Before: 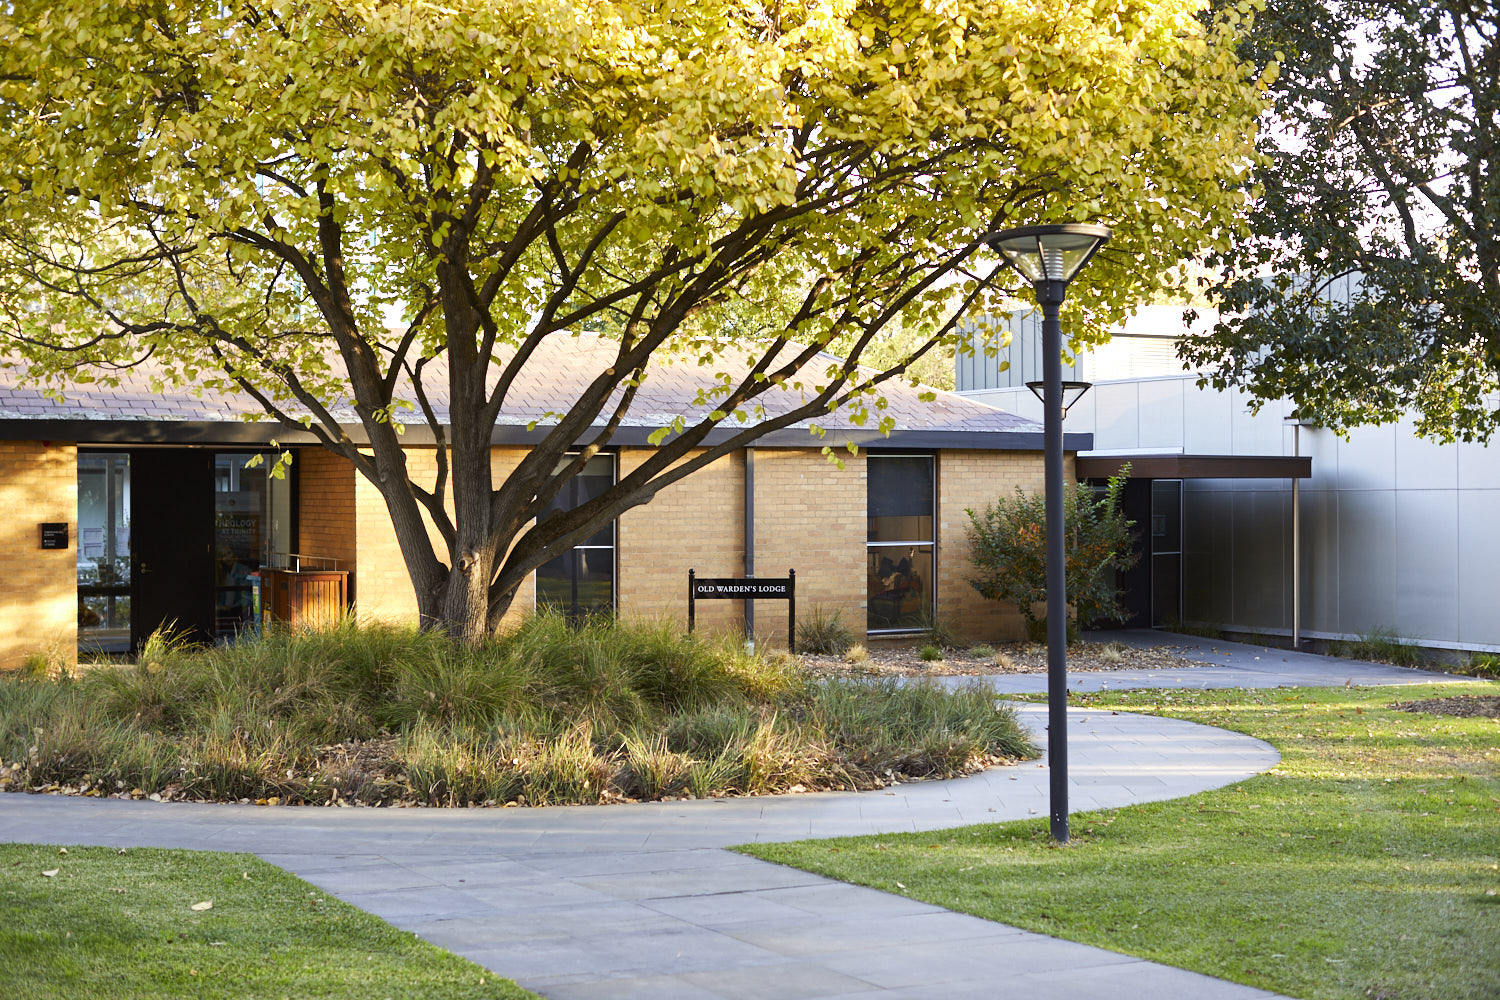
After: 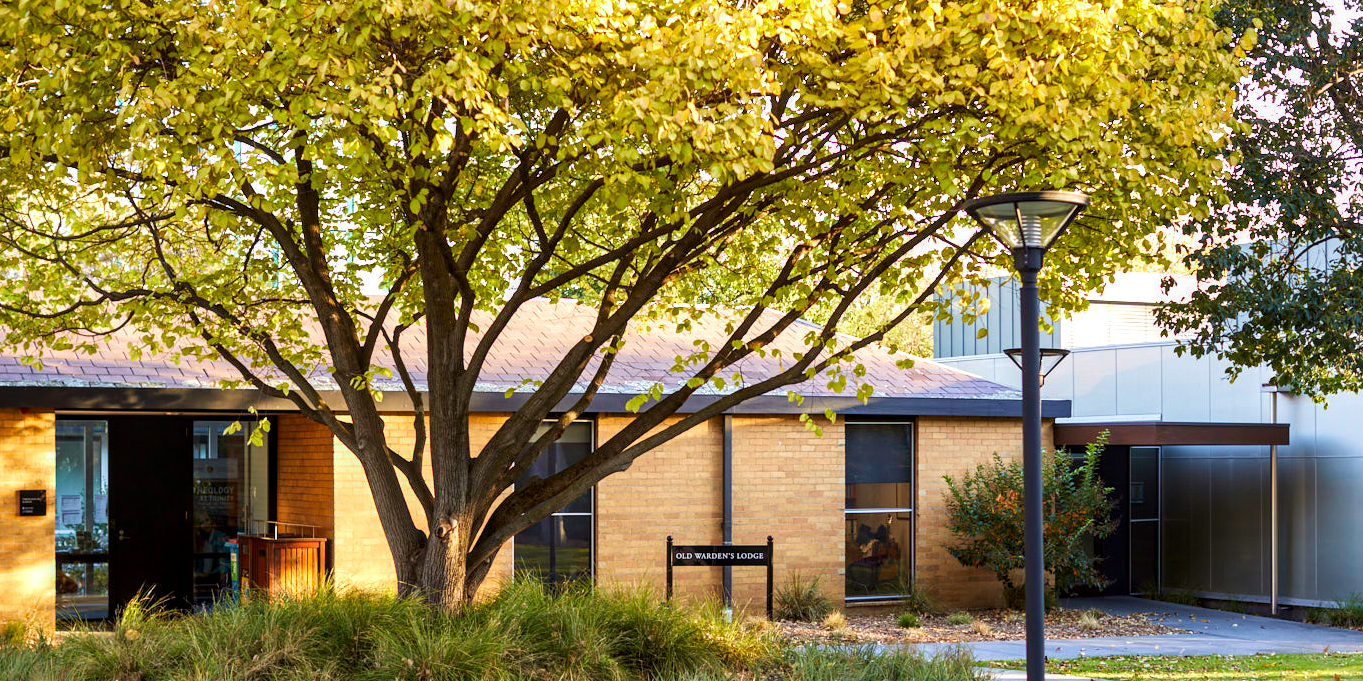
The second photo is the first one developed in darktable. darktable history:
velvia: strength 27.26%
crop: left 1.509%, top 3.359%, right 7.624%, bottom 28.496%
local contrast: detail 130%
contrast brightness saturation: contrast 0.039, saturation 0.157
